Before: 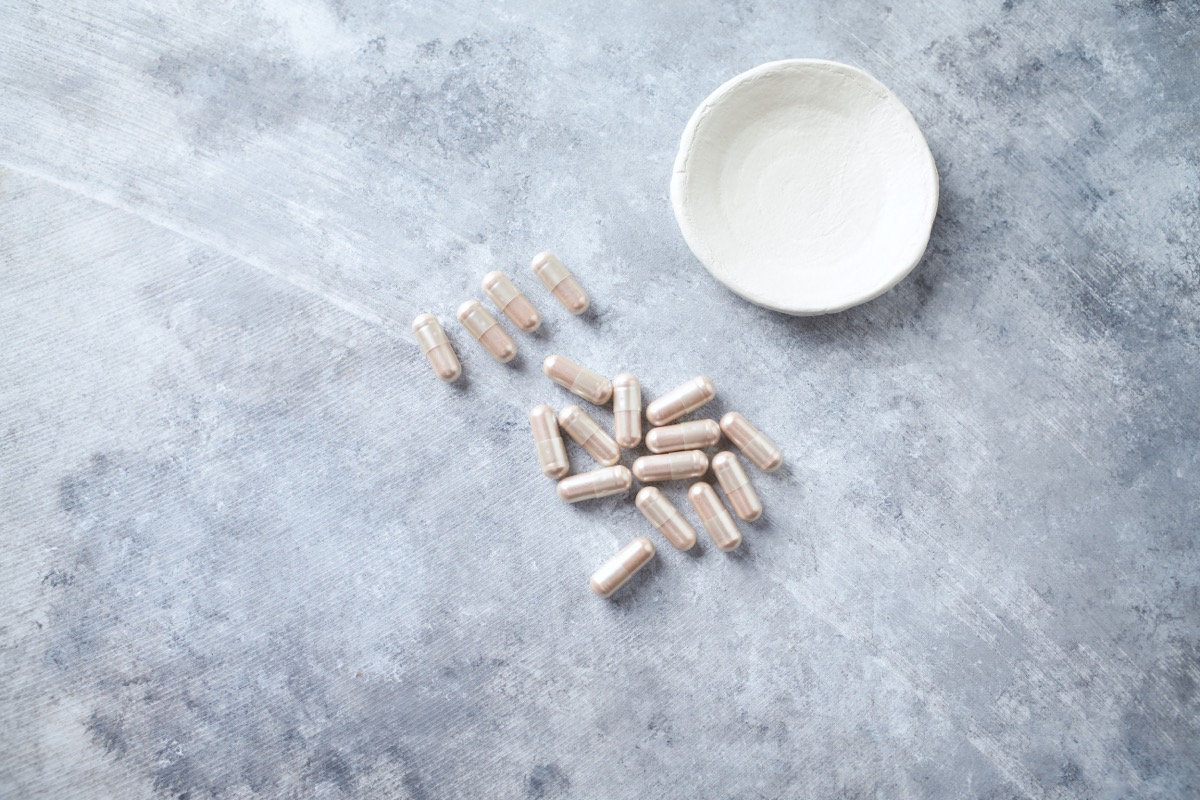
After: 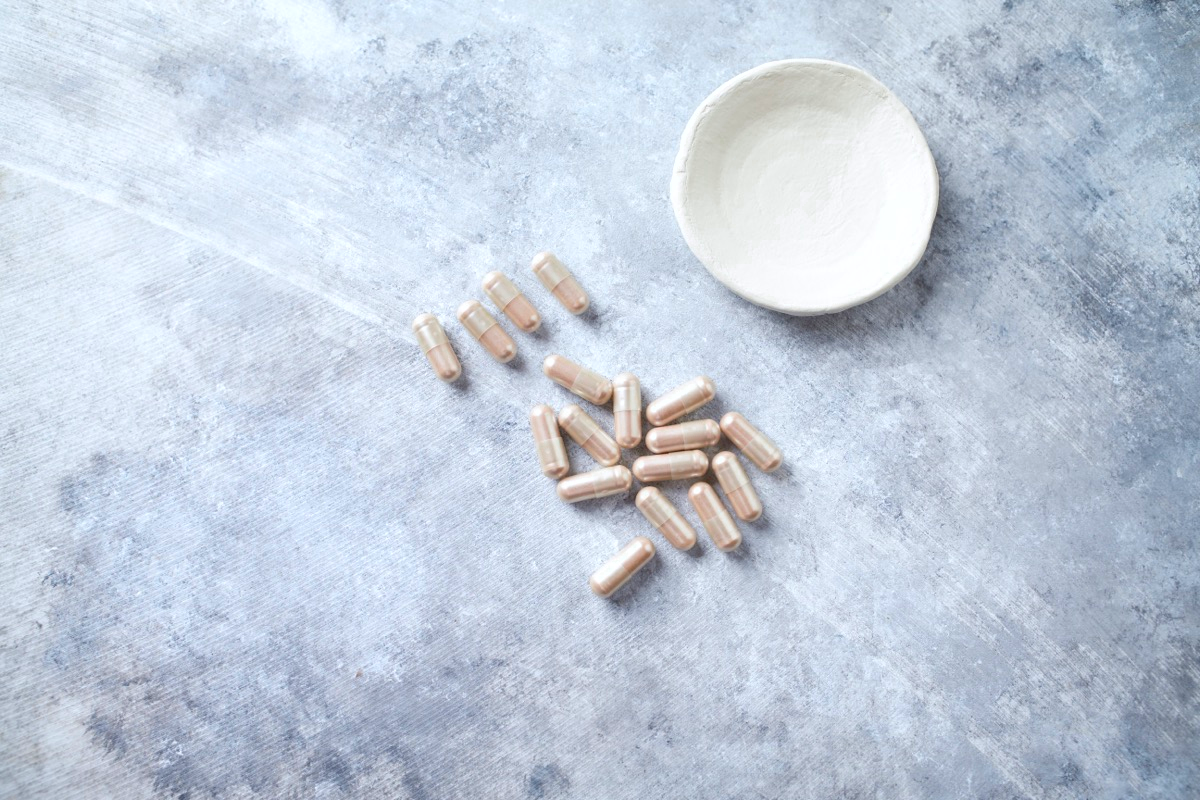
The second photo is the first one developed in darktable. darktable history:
color zones: curves: ch0 [(0, 0.554) (0.146, 0.662) (0.293, 0.86) (0.503, 0.774) (0.637, 0.106) (0.74, 0.072) (0.866, 0.488) (0.998, 0.569)]; ch1 [(0, 0) (0.143, 0) (0.286, 0) (0.429, 0) (0.571, 0) (0.714, 0) (0.857, 0)], mix -136.67%
